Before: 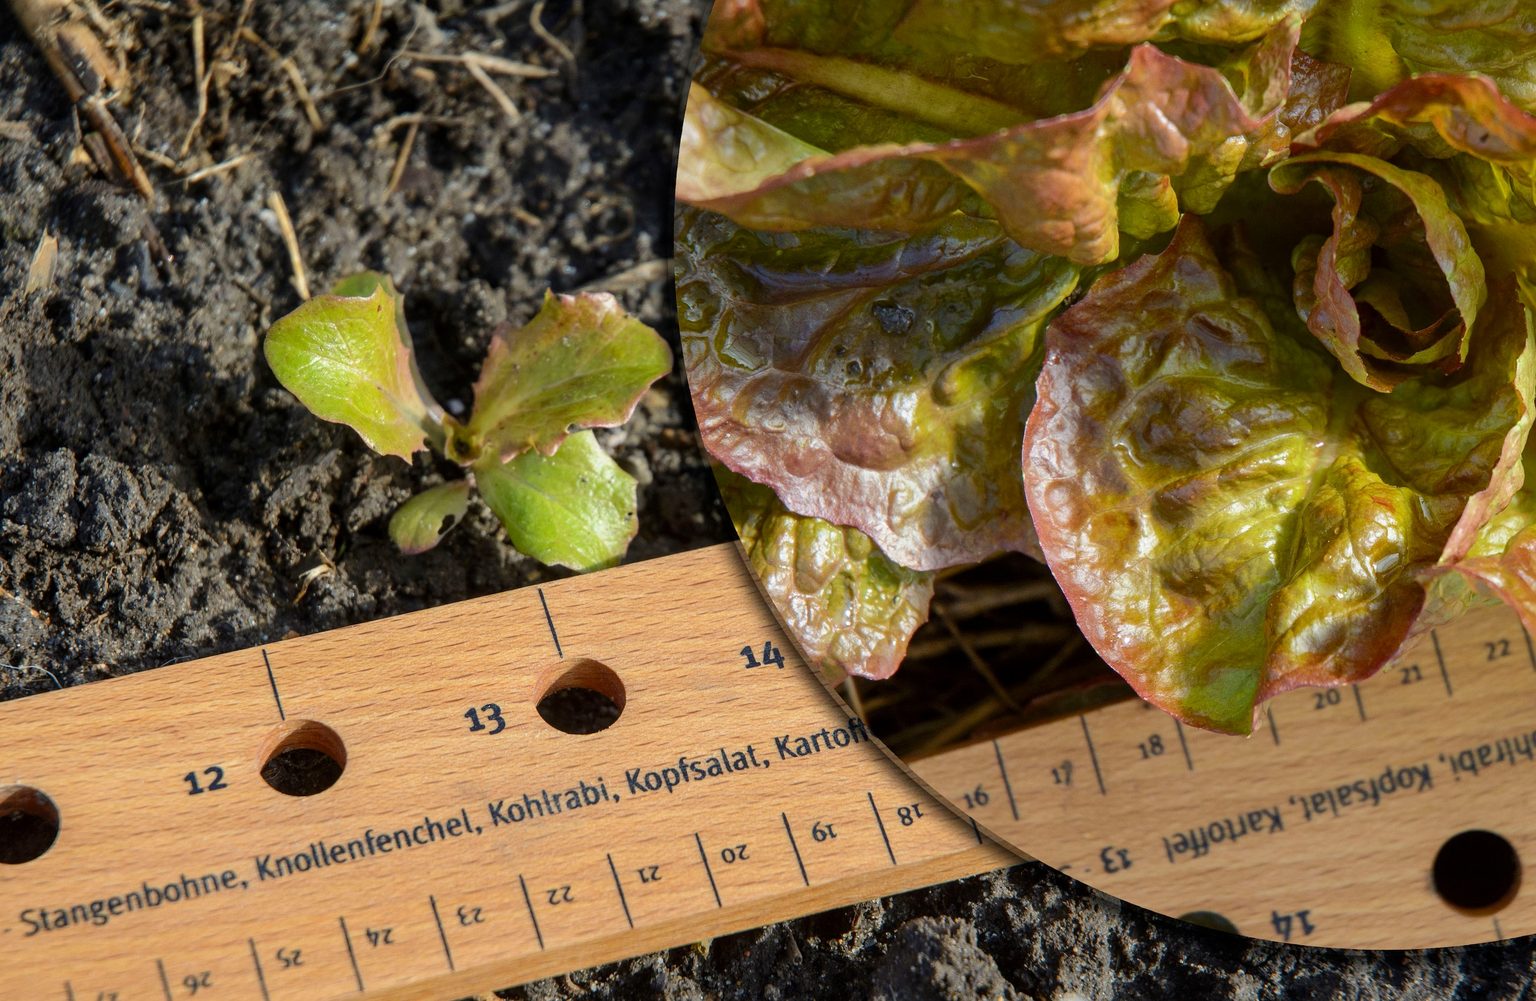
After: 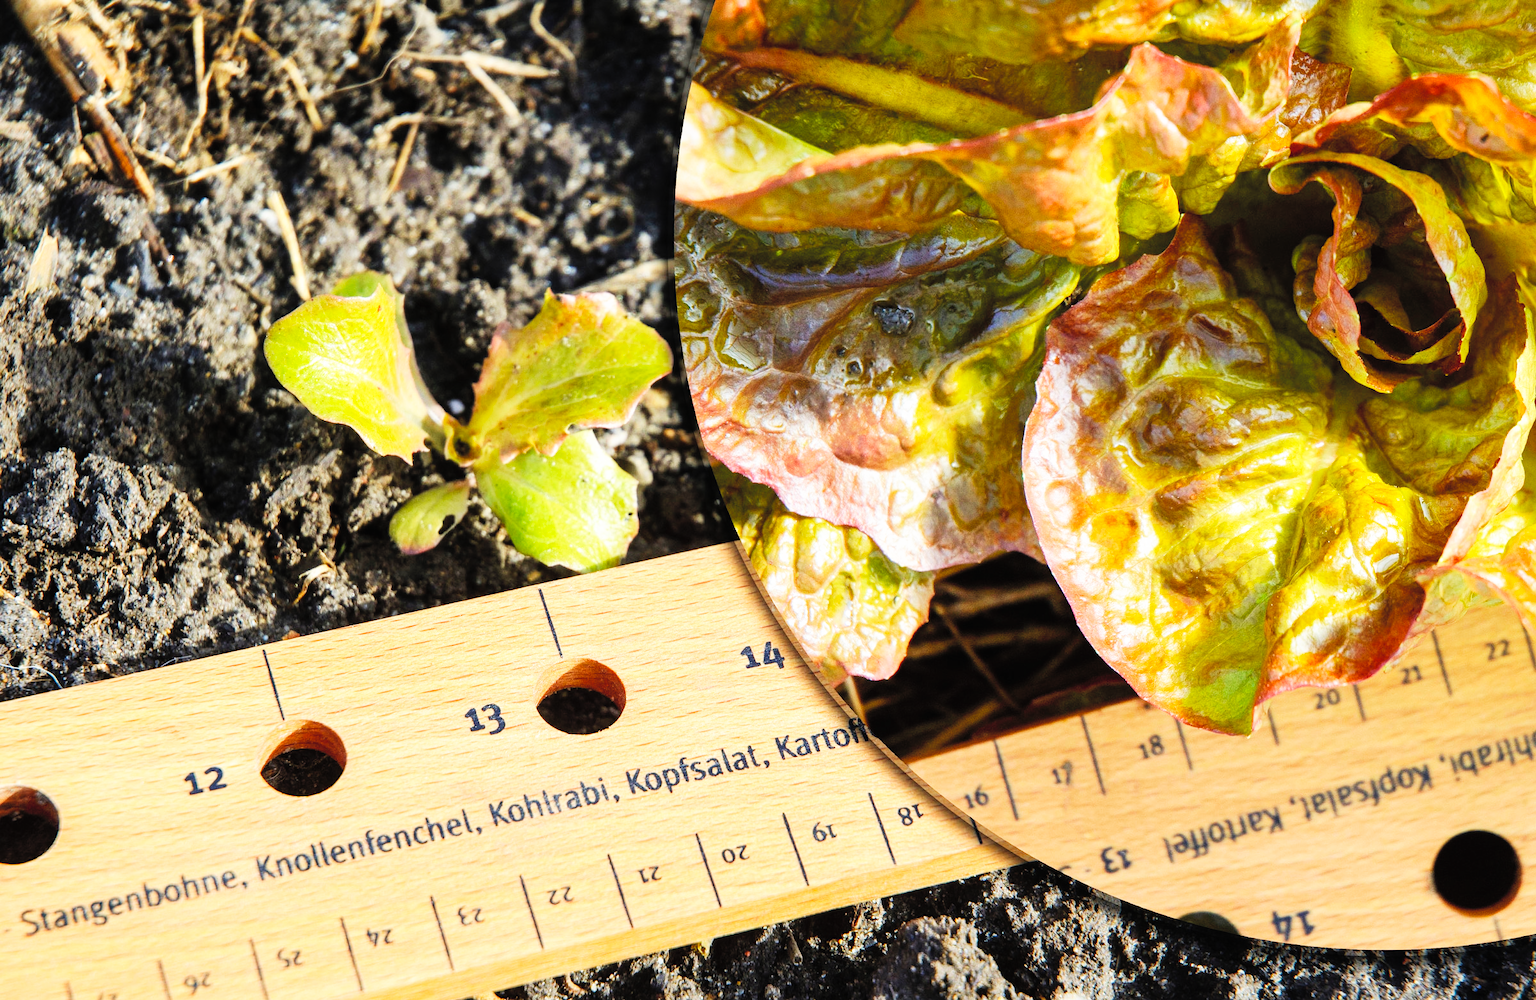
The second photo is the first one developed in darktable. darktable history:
base curve: curves: ch0 [(0, 0) (0.007, 0.004) (0.027, 0.03) (0.046, 0.07) (0.207, 0.54) (0.442, 0.872) (0.673, 0.972) (1, 1)], preserve colors none
contrast brightness saturation: brightness 0.145
color zones: curves: ch1 [(0, 0.525) (0.143, 0.556) (0.286, 0.52) (0.429, 0.5) (0.571, 0.5) (0.714, 0.5) (0.857, 0.503) (1, 0.525)]
